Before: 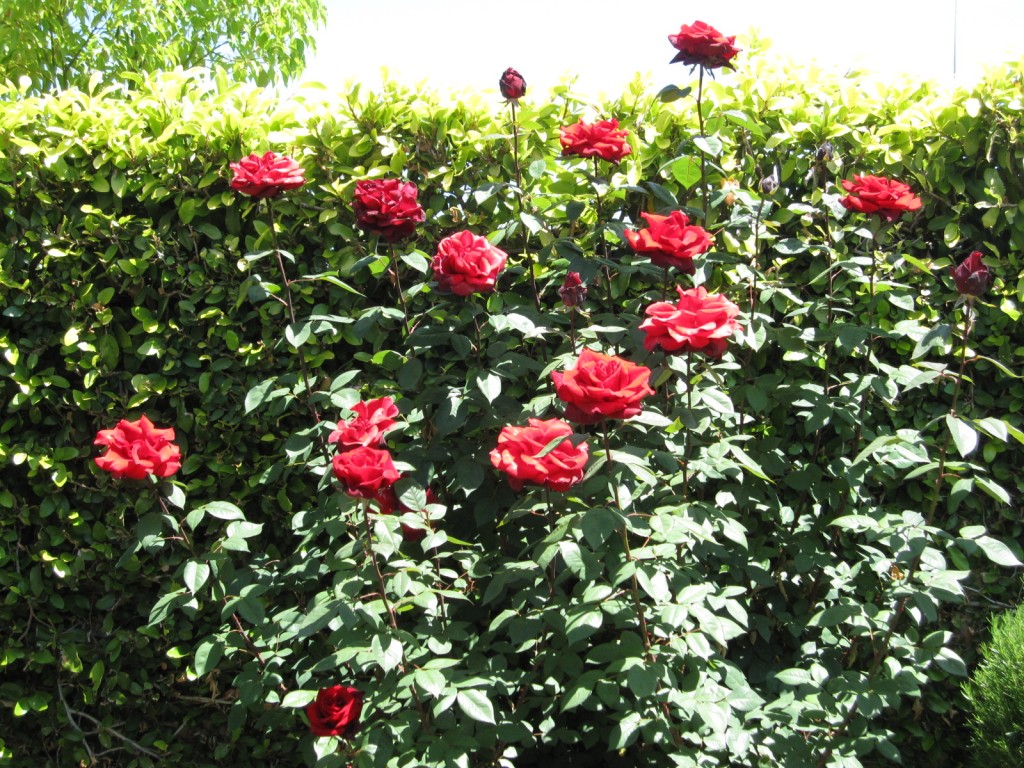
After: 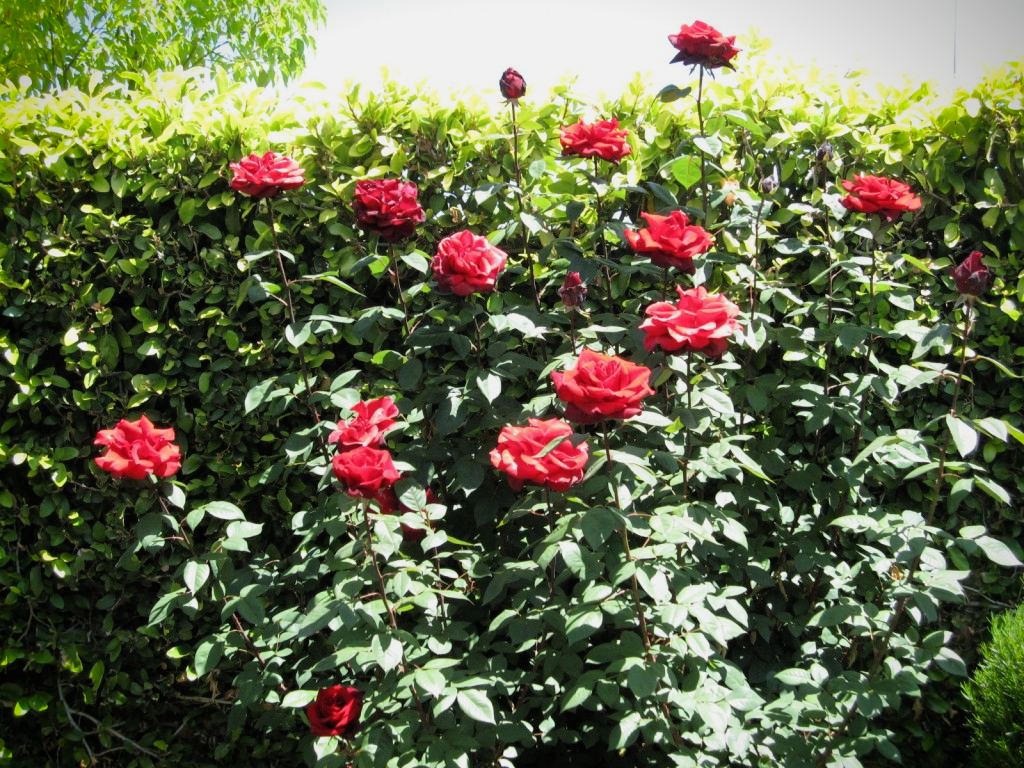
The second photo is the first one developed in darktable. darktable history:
vignetting: fall-off start 88.53%, fall-off radius 44.2%, saturation 0.376, width/height ratio 1.161
rgb levels: preserve colors max RGB
filmic rgb: black relative exposure -9.5 EV, white relative exposure 3.02 EV, hardness 6.12
